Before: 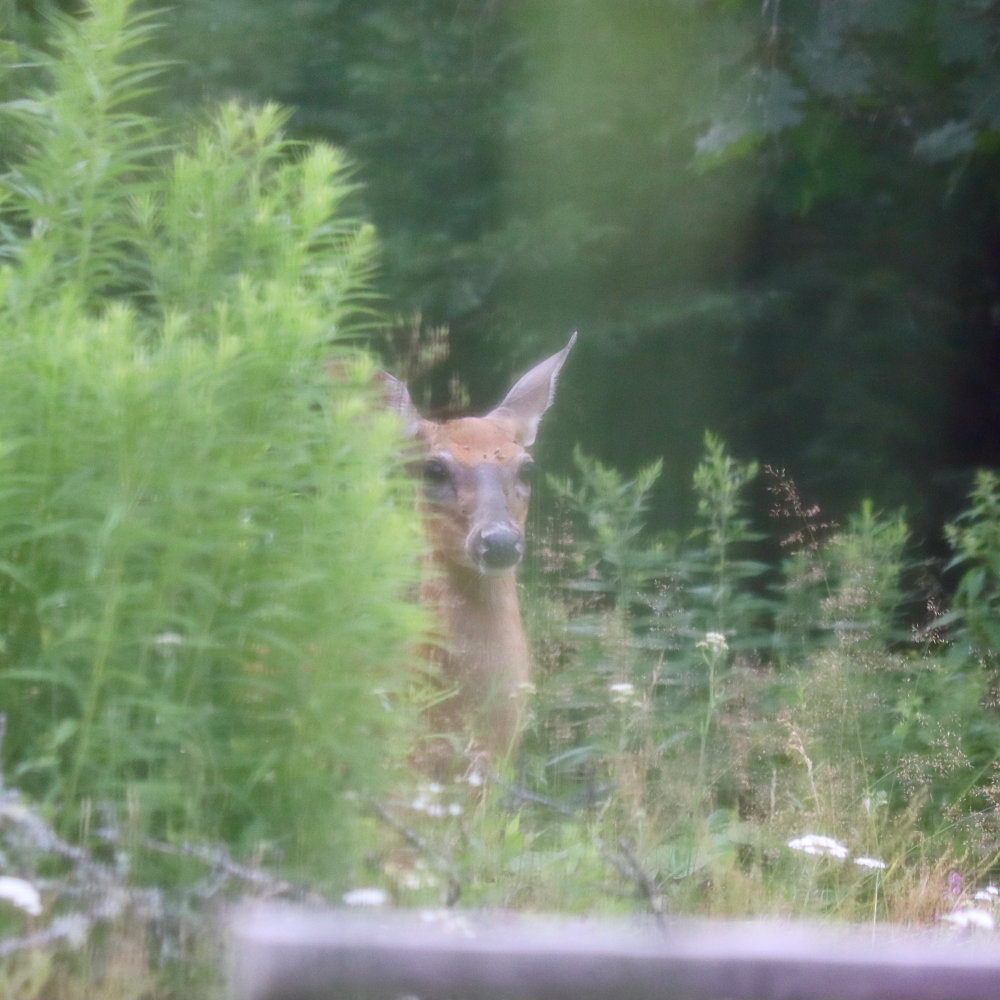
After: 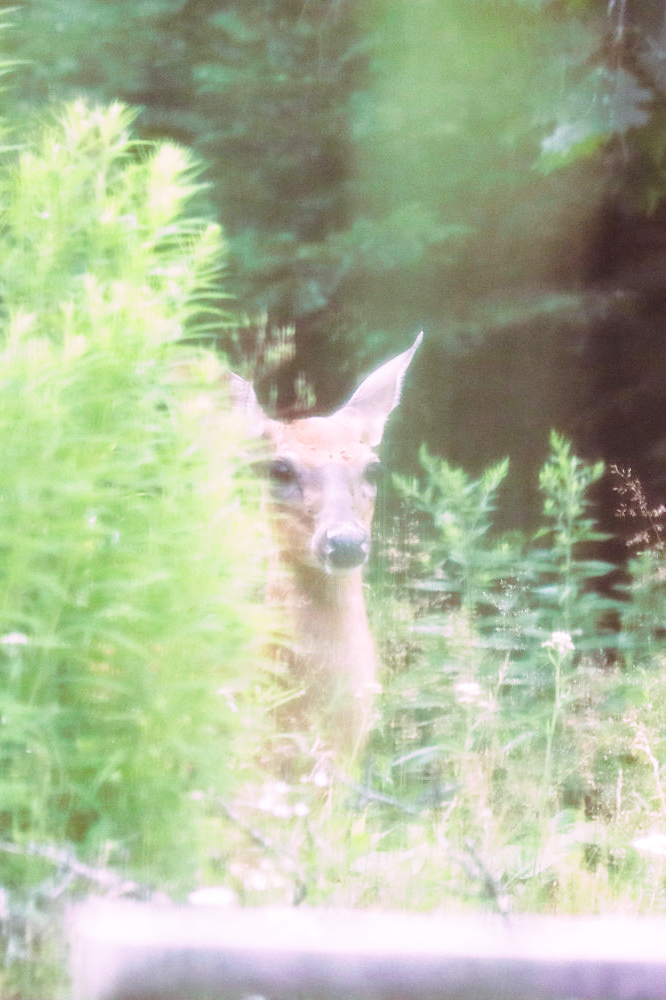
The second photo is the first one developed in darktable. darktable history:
crop: left 15.419%, right 17.914%
base curve: curves: ch0 [(0, 0) (0.026, 0.03) (0.109, 0.232) (0.351, 0.748) (0.669, 0.968) (1, 1)], preserve colors none
split-toning: highlights › hue 298.8°, highlights › saturation 0.73, compress 41.76%
